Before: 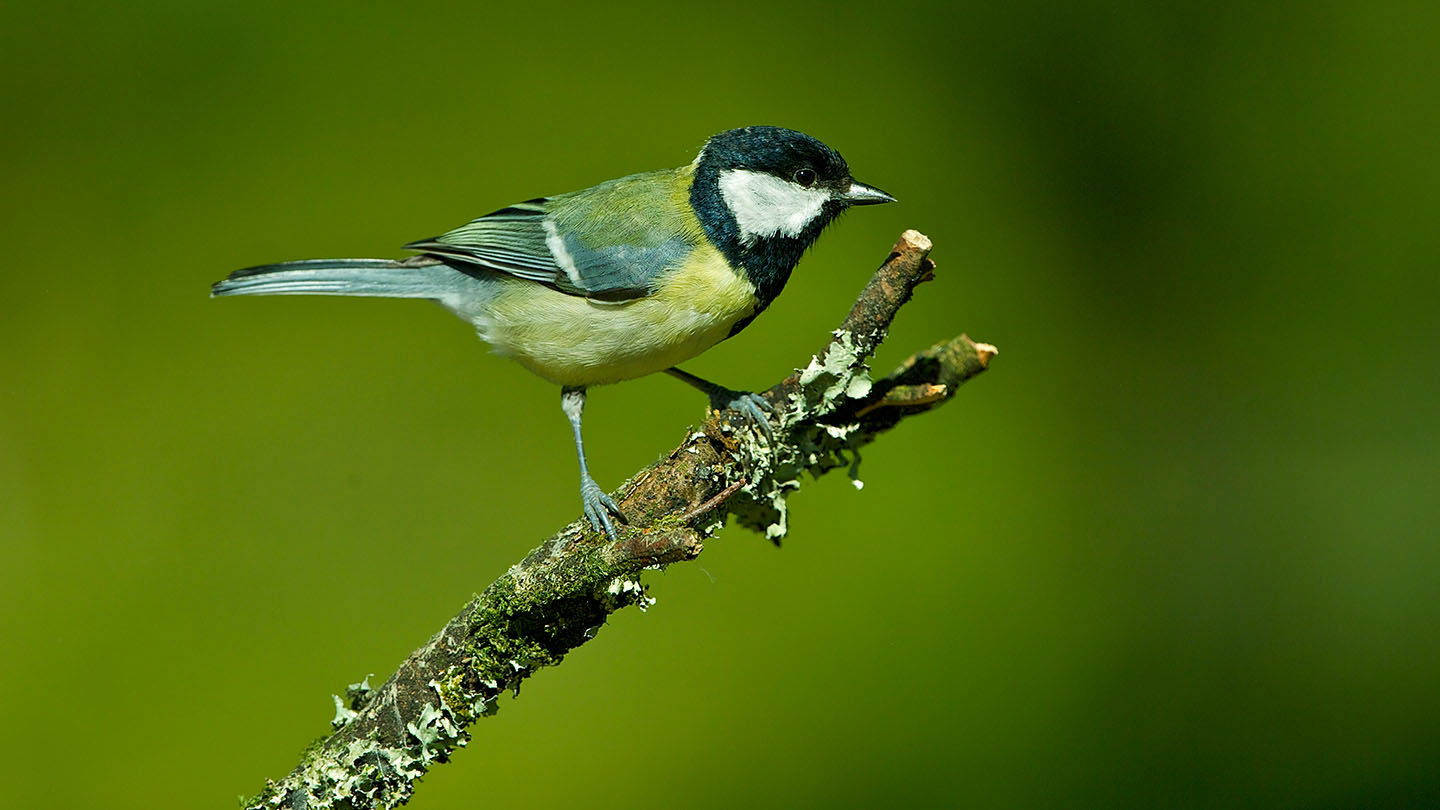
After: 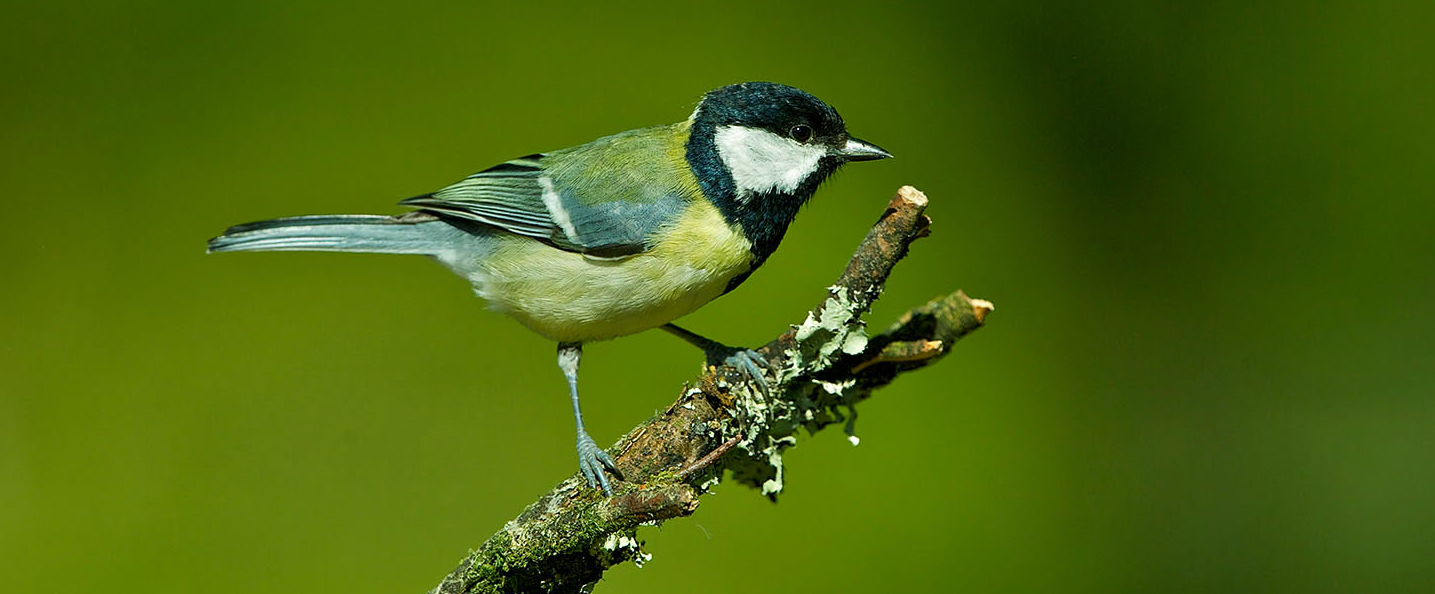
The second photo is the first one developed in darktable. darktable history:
crop: left 0.333%, top 5.536%, bottom 19.908%
